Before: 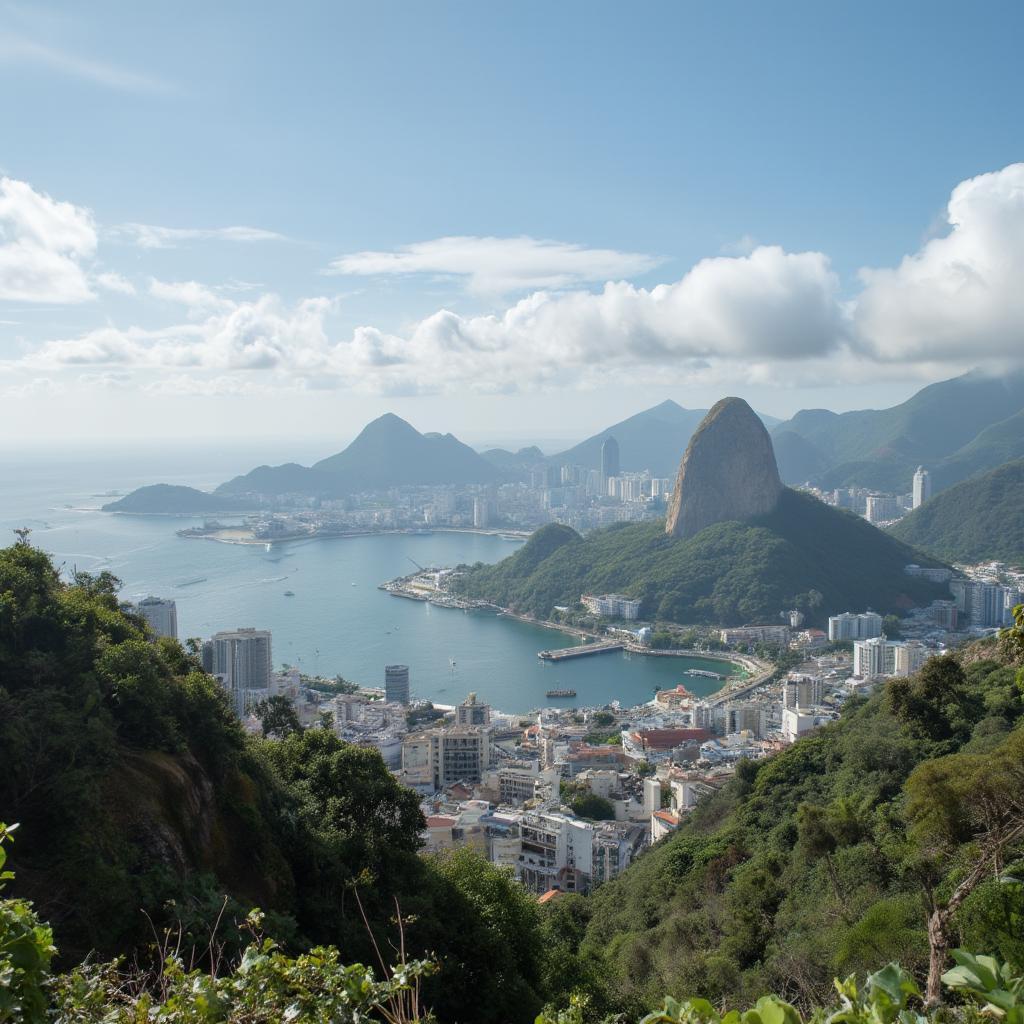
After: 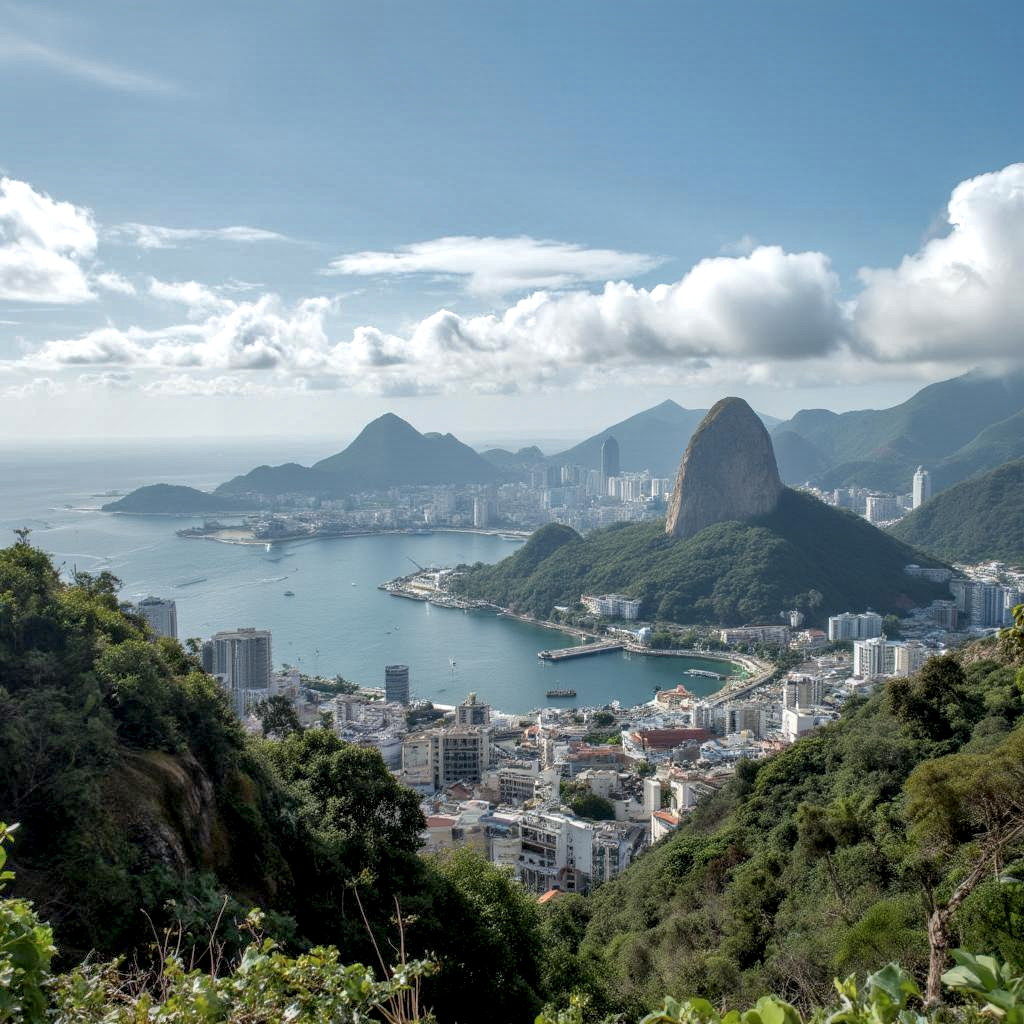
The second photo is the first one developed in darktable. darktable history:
shadows and highlights: on, module defaults
local contrast: detail 150%
